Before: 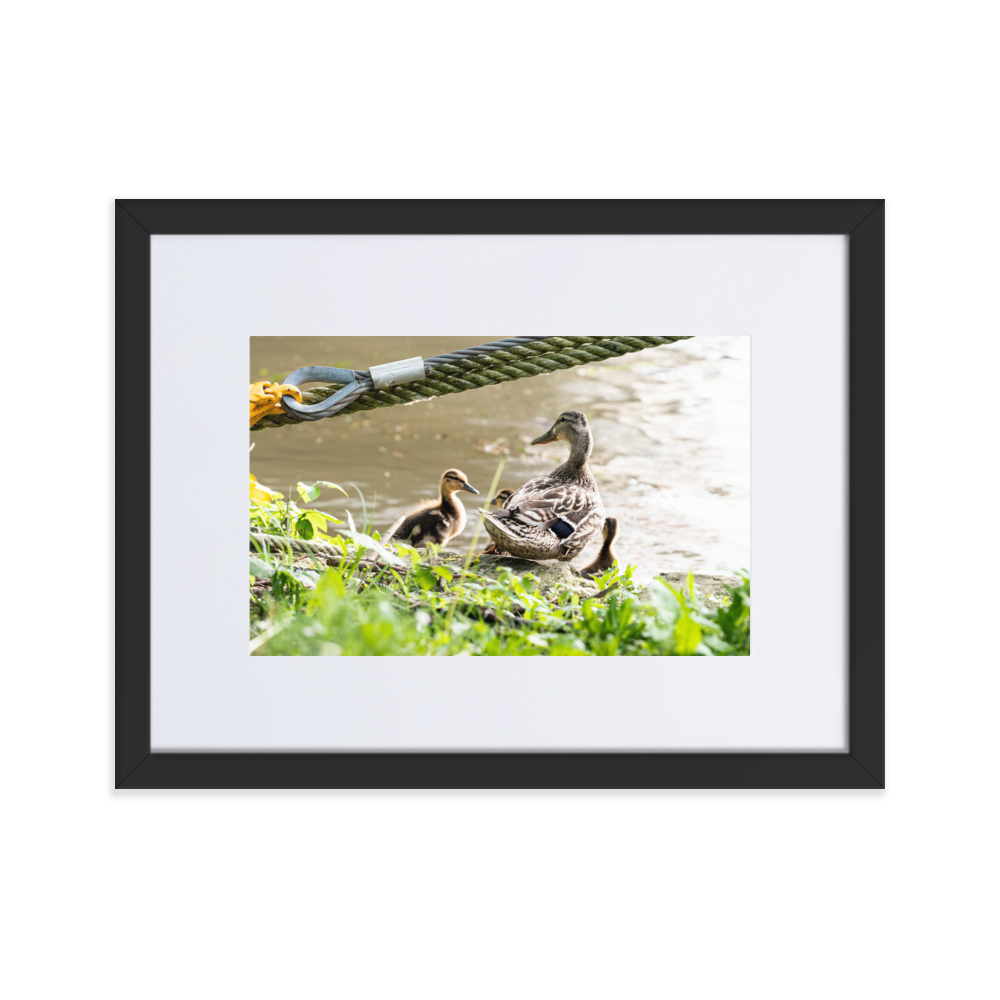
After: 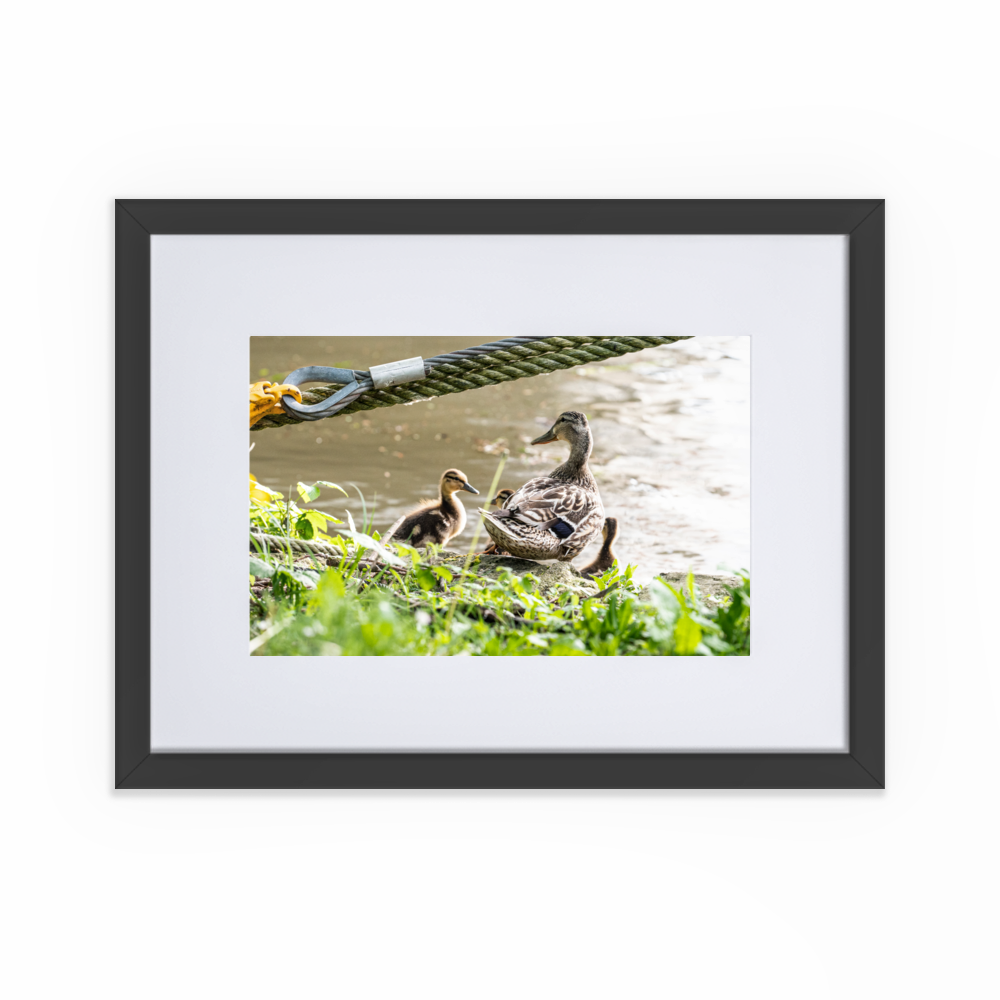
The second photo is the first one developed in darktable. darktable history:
local contrast: on, module defaults
sharpen: radius 2.883, amount 0.868, threshold 47.523
base curve: exposure shift 0, preserve colors none
